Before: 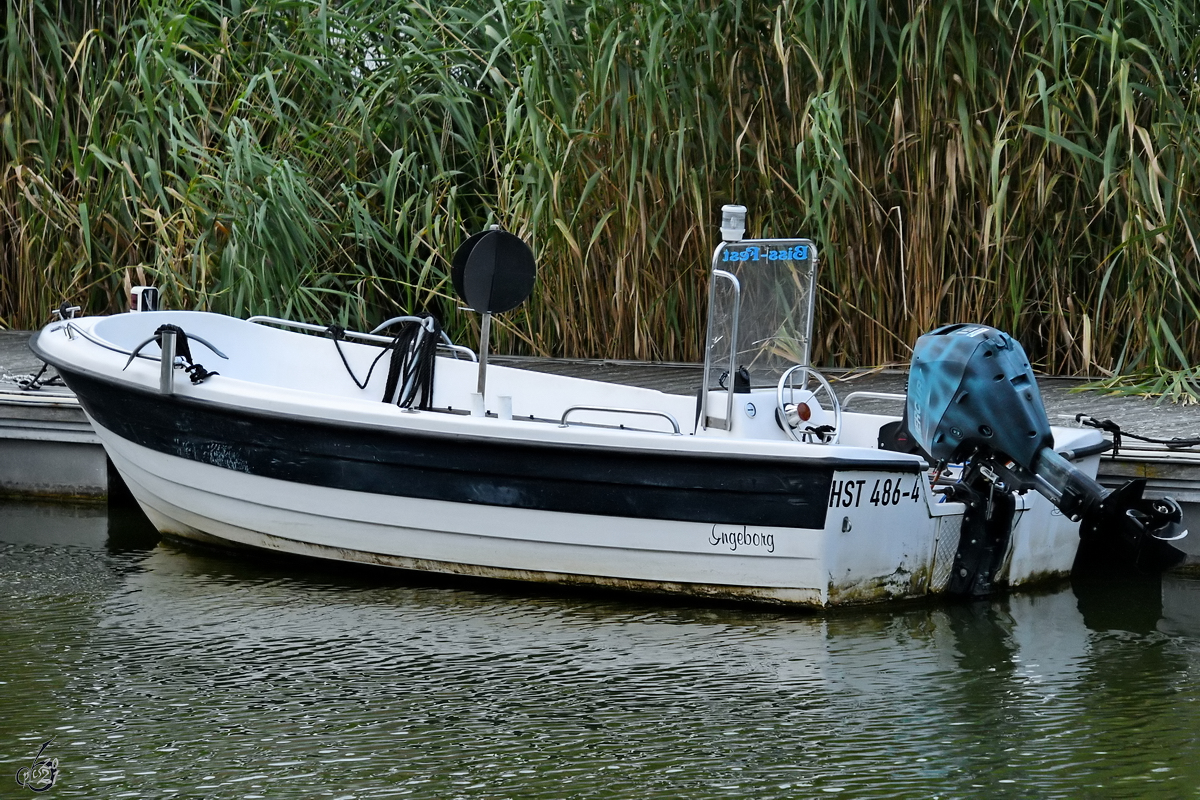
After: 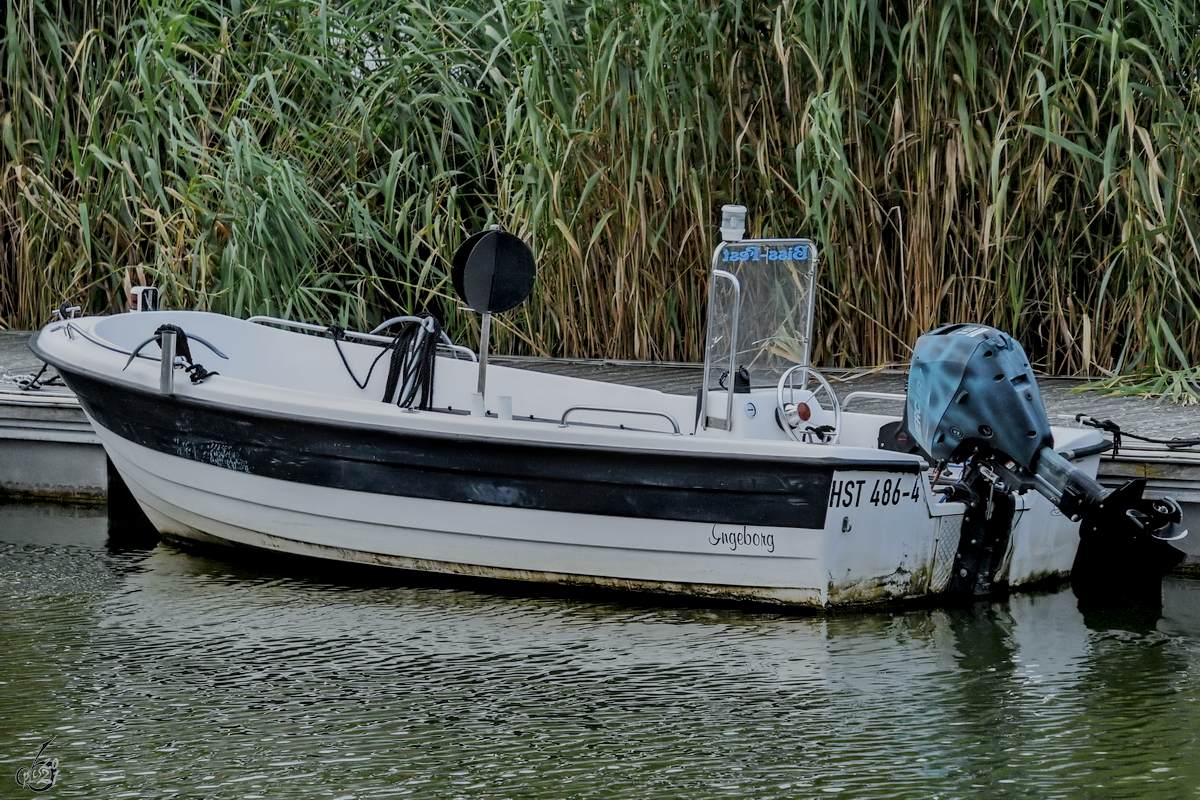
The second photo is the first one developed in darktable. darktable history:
local contrast: highlights 61%, detail 143%, midtone range 0.422
filmic rgb: middle gray luminance 4.06%, black relative exposure -13.1 EV, white relative exposure 5.04 EV, target black luminance 0%, hardness 5.17, latitude 59.67%, contrast 0.749, highlights saturation mix 5.91%, shadows ↔ highlights balance 26.15%
